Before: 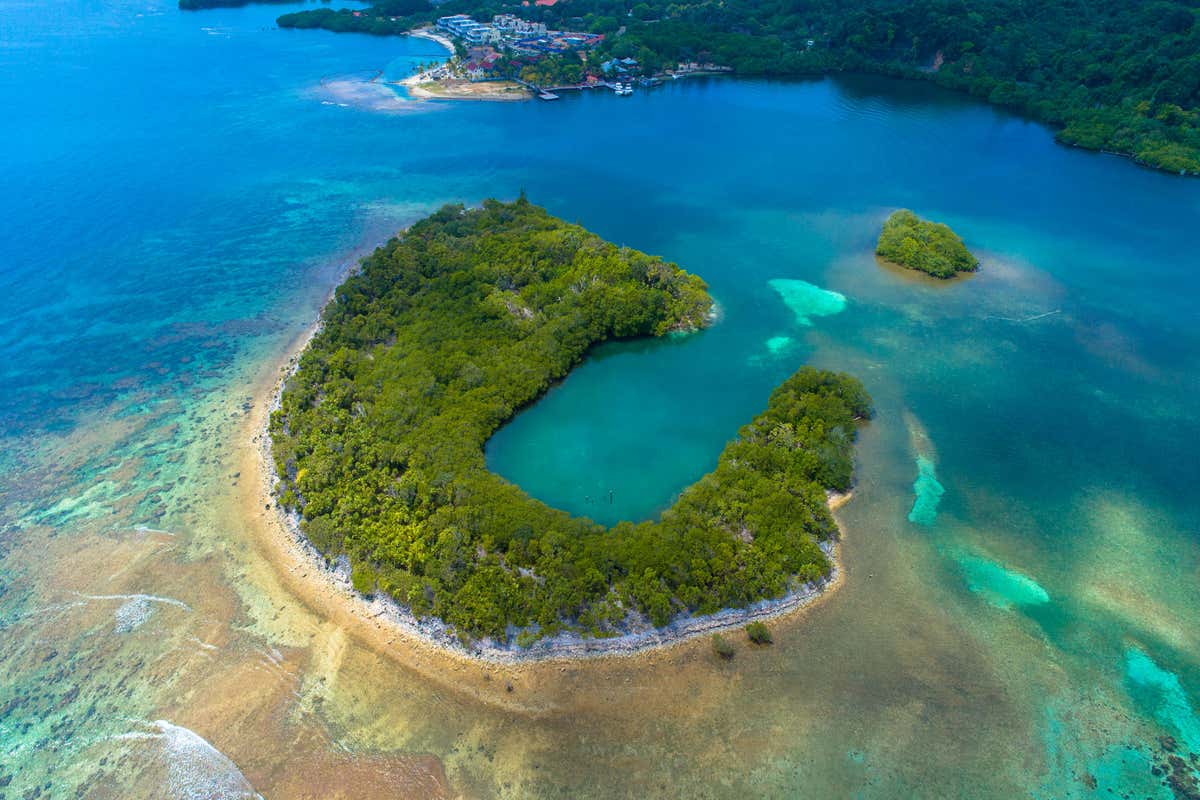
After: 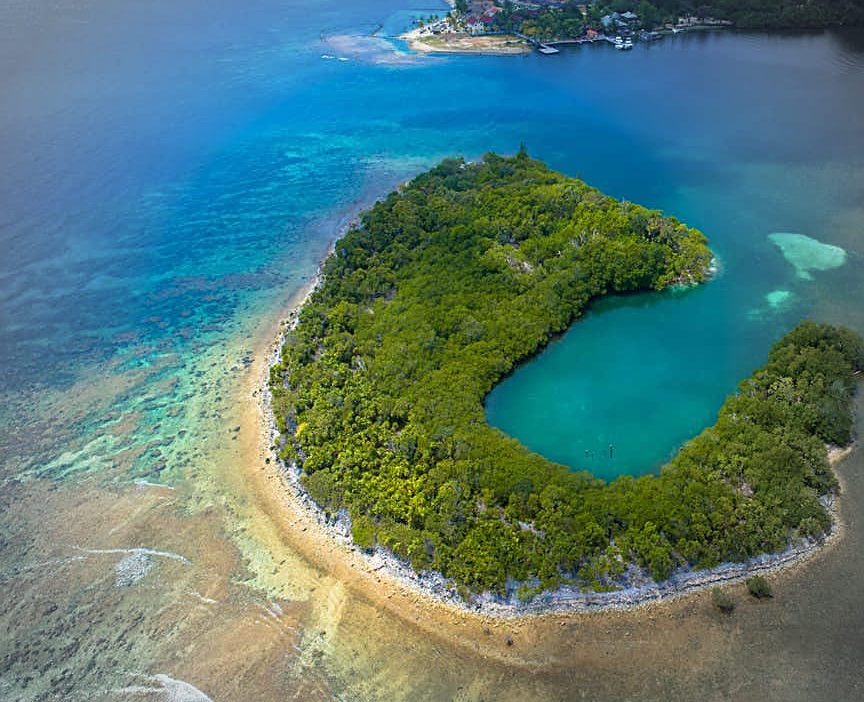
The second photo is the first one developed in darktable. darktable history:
crop: top 5.803%, right 27.864%, bottom 5.804%
vignetting: fall-off start 67.15%, brightness -0.442, saturation -0.691, width/height ratio 1.011, unbound false
sharpen: on, module defaults
